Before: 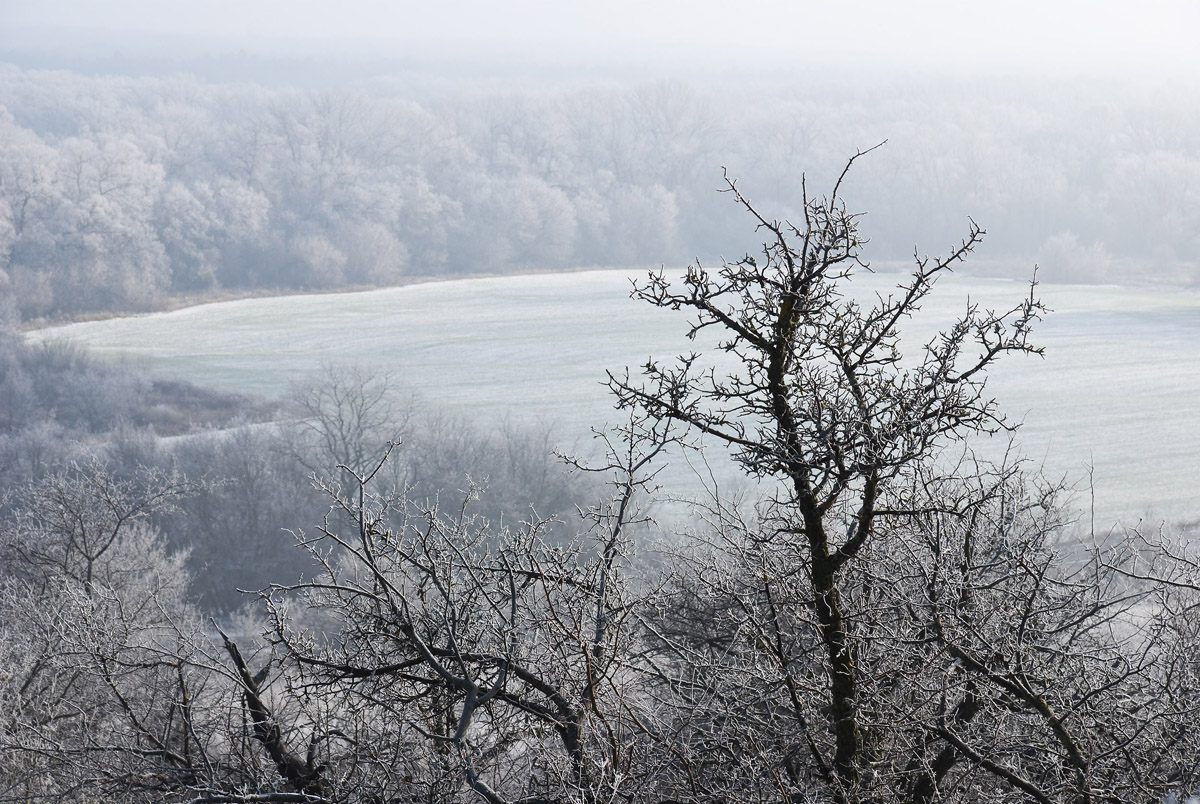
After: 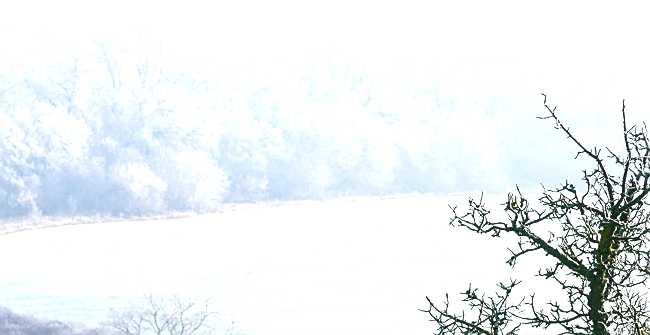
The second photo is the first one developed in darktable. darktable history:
color zones: curves: ch0 [(0, 0.558) (0.143, 0.548) (0.286, 0.447) (0.429, 0.259) (0.571, 0.5) (0.714, 0.5) (0.857, 0.593) (1, 0.558)]; ch1 [(0, 0.543) (0.01, 0.544) (0.12, 0.492) (0.248, 0.458) (0.5, 0.534) (0.748, 0.5) (0.99, 0.469) (1, 0.543)]; ch2 [(0, 0.507) (0.143, 0.522) (0.286, 0.505) (0.429, 0.5) (0.571, 0.5) (0.714, 0.5) (0.857, 0.5) (1, 0.507)]
color balance rgb: shadows lift › chroma 12.058%, shadows lift › hue 131.25°, linear chroma grading › shadows -7.608%, linear chroma grading › global chroma 9.826%, perceptual saturation grading › global saturation 20%, perceptual saturation grading › highlights -25.015%, perceptual saturation grading › shadows 24.585%, global vibrance 20%
exposure: black level correction 0, exposure 1.015 EV, compensate exposure bias true, compensate highlight preservation false
contrast brightness saturation: contrast 0.109, saturation -0.167
local contrast: on, module defaults
crop: left 15.016%, top 9.113%, right 30.808%, bottom 49.18%
sharpen: on, module defaults
color correction: highlights b* 0.057, saturation 1.28
